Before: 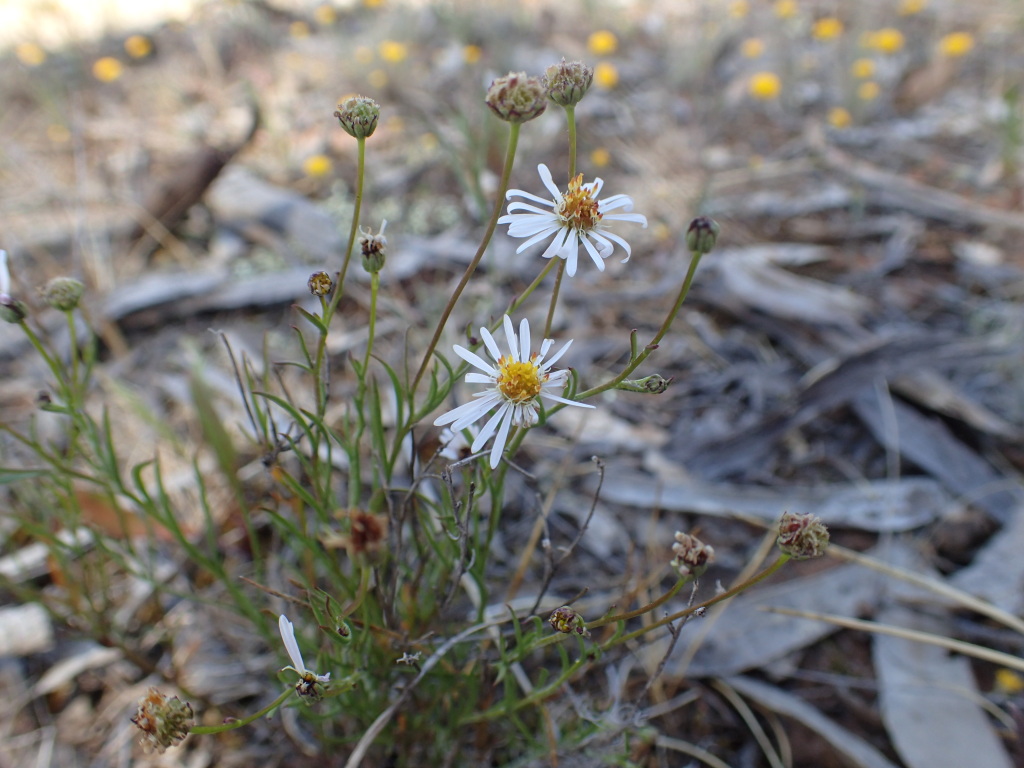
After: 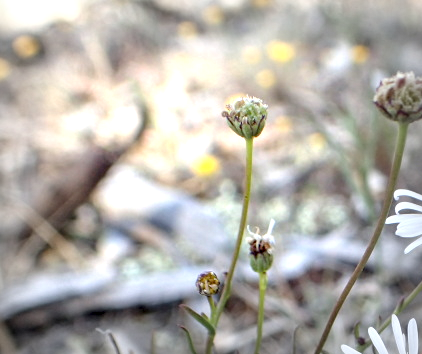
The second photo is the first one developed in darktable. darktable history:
vignetting: fall-off start 53.91%, automatic ratio true, width/height ratio 1.318, shape 0.229
exposure: black level correction 0.01, exposure 1 EV, compensate exposure bias true, compensate highlight preservation false
crop and rotate: left 10.941%, top 0.118%, right 47.794%, bottom 53.749%
local contrast: on, module defaults
